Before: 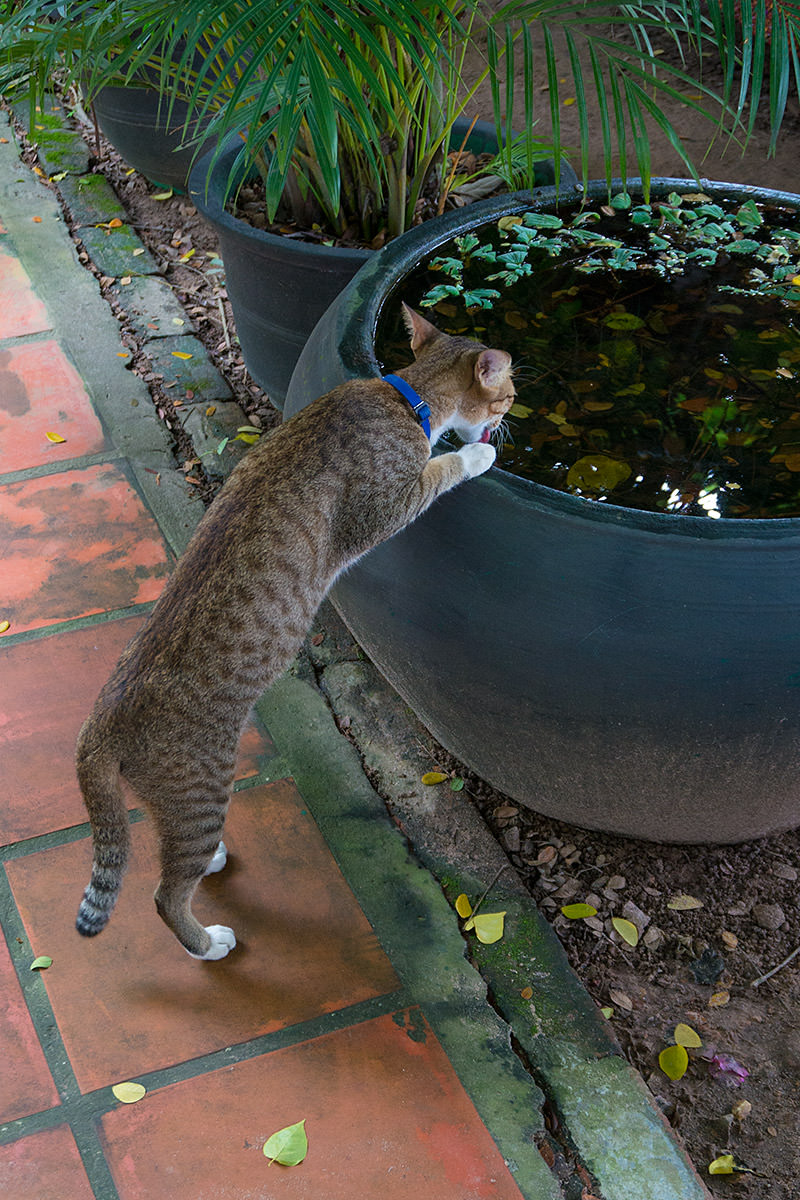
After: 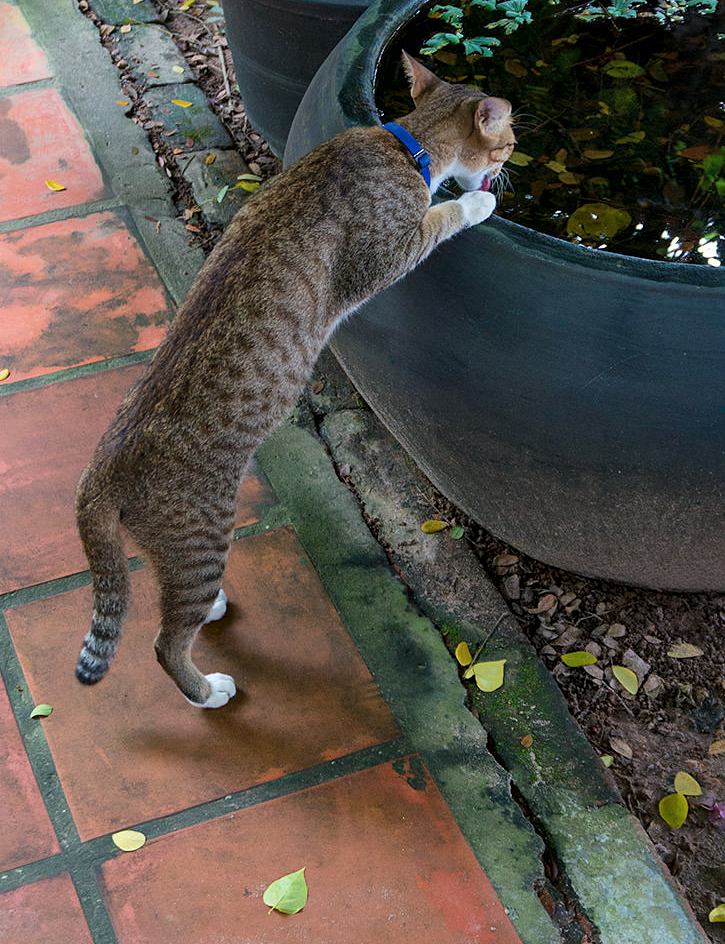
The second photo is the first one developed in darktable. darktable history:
crop: top 21.023%, right 9.338%, bottom 0.276%
contrast brightness saturation: contrast 0.047
local contrast: mode bilateral grid, contrast 21, coarseness 50, detail 132%, midtone range 0.2
